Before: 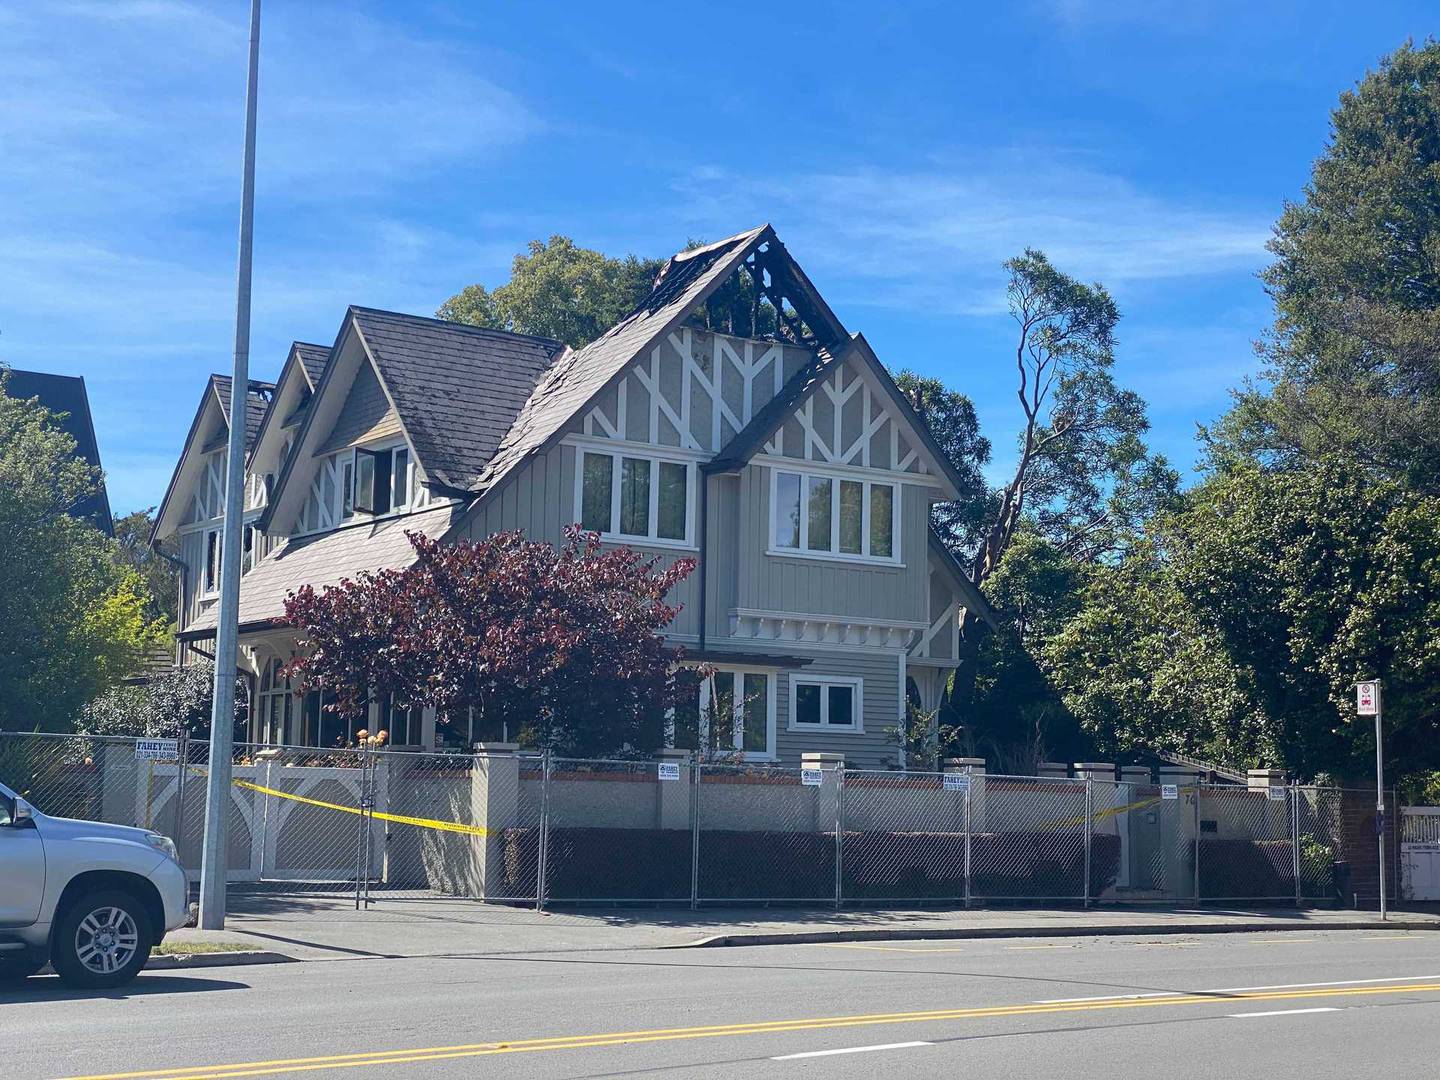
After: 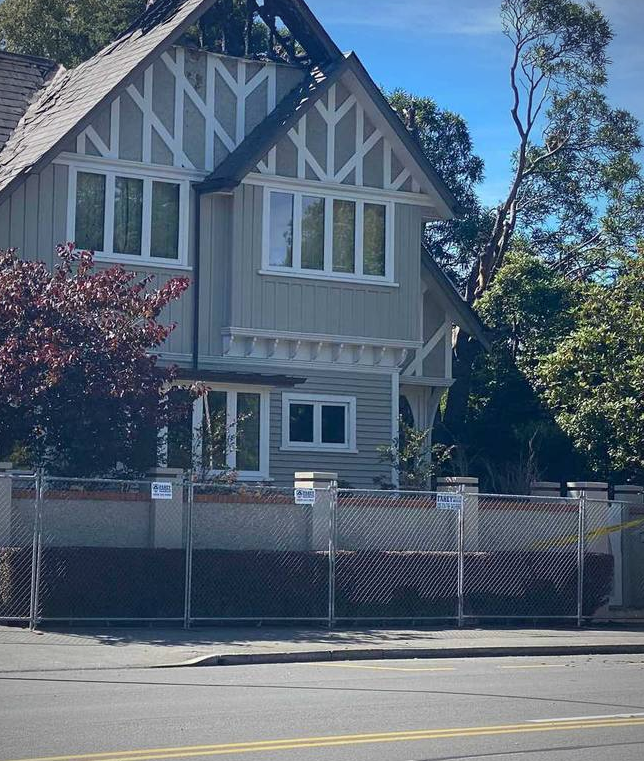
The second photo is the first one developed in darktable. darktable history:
crop: left 35.252%, top 26.061%, right 19.991%, bottom 3.431%
vignetting: fall-off radius 61.16%
